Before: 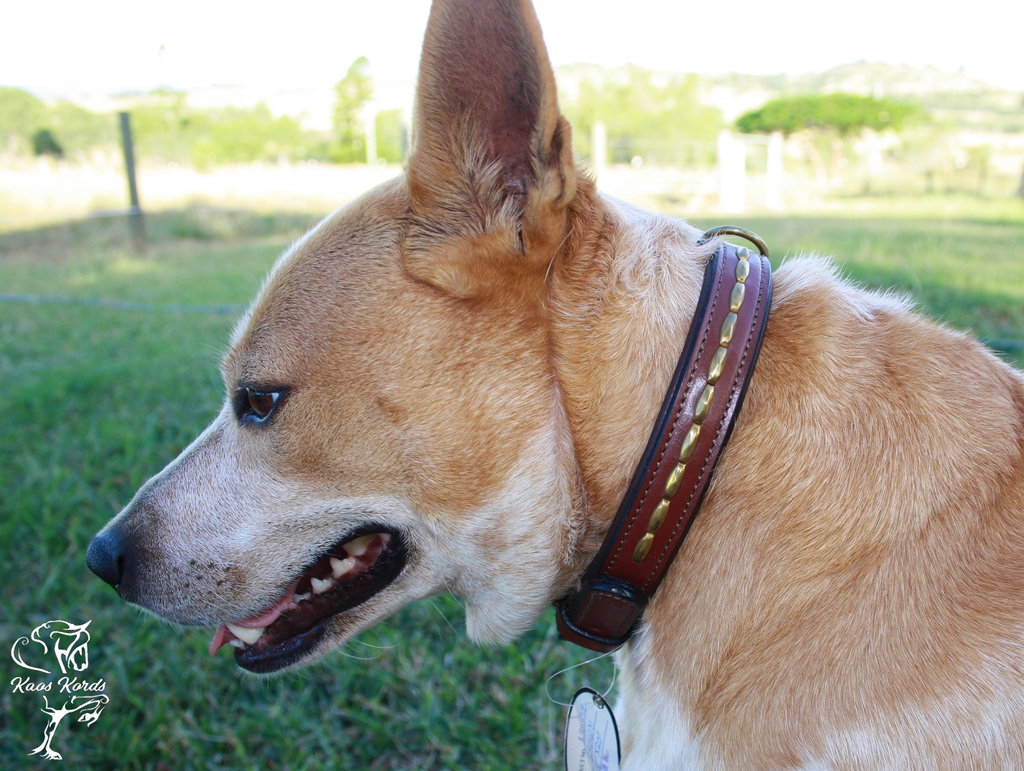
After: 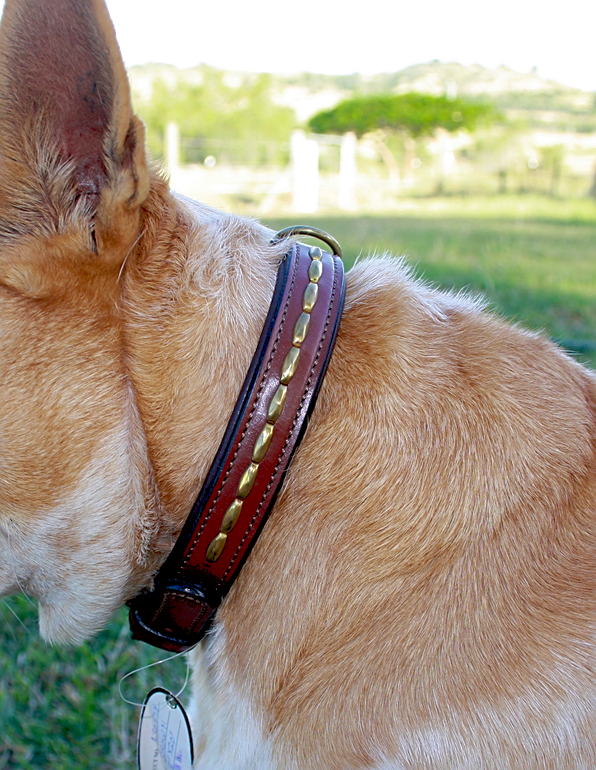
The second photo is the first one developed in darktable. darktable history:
exposure: black level correction 0.014, compensate highlight preservation false
crop: left 41.729%
shadows and highlights: on, module defaults
sharpen: on, module defaults
